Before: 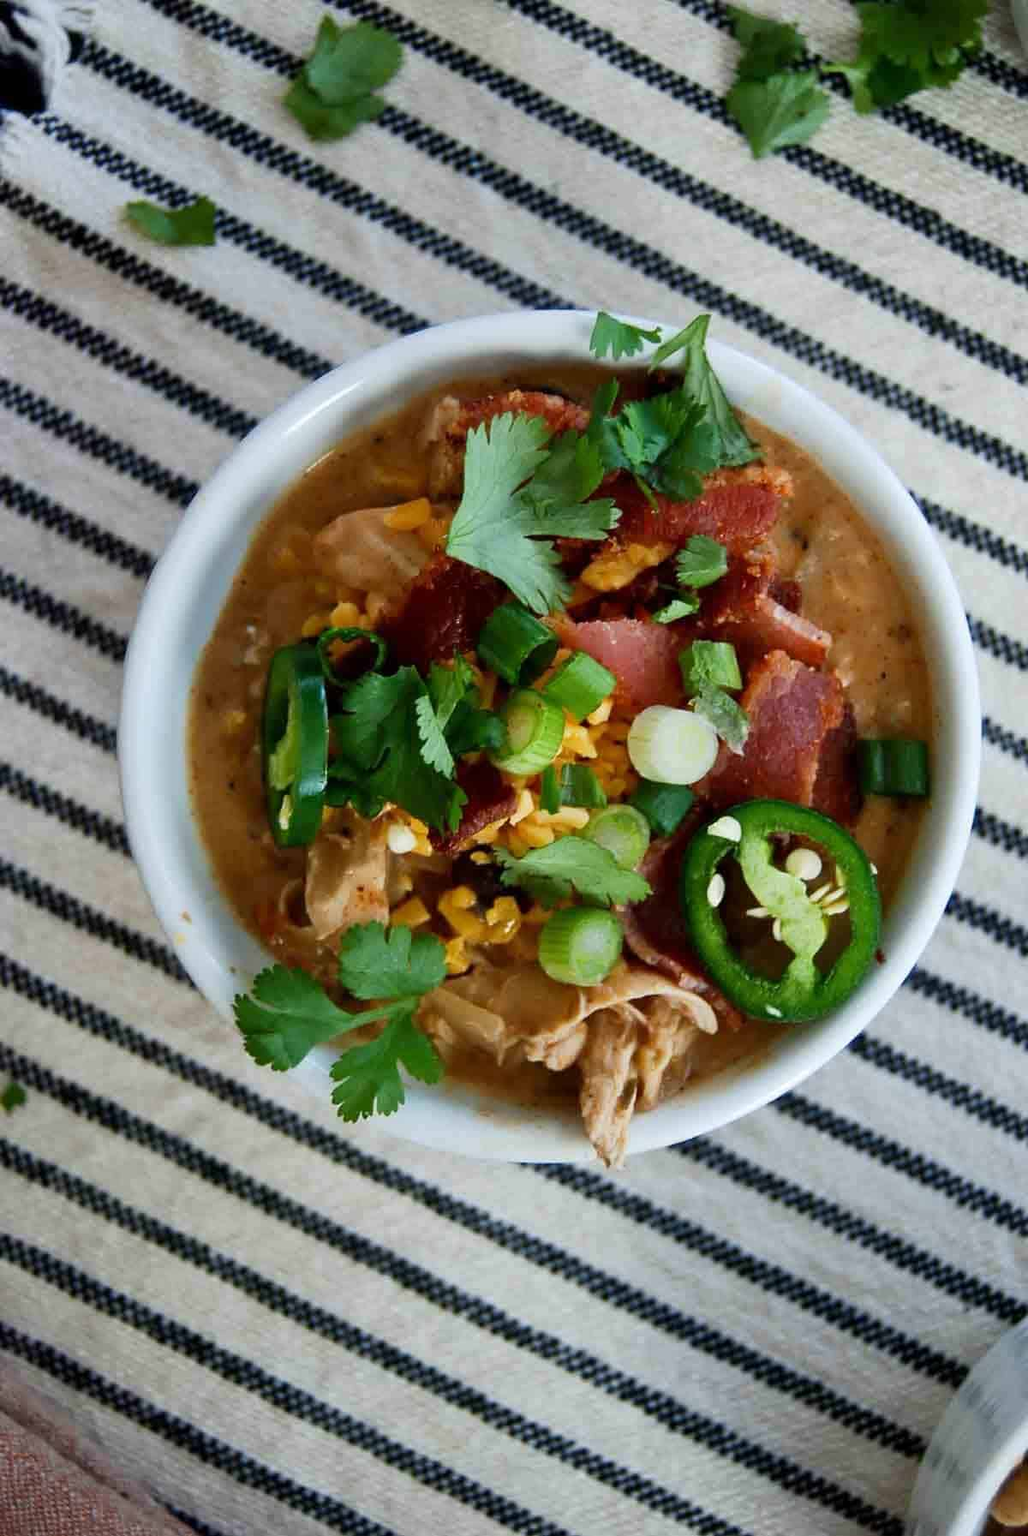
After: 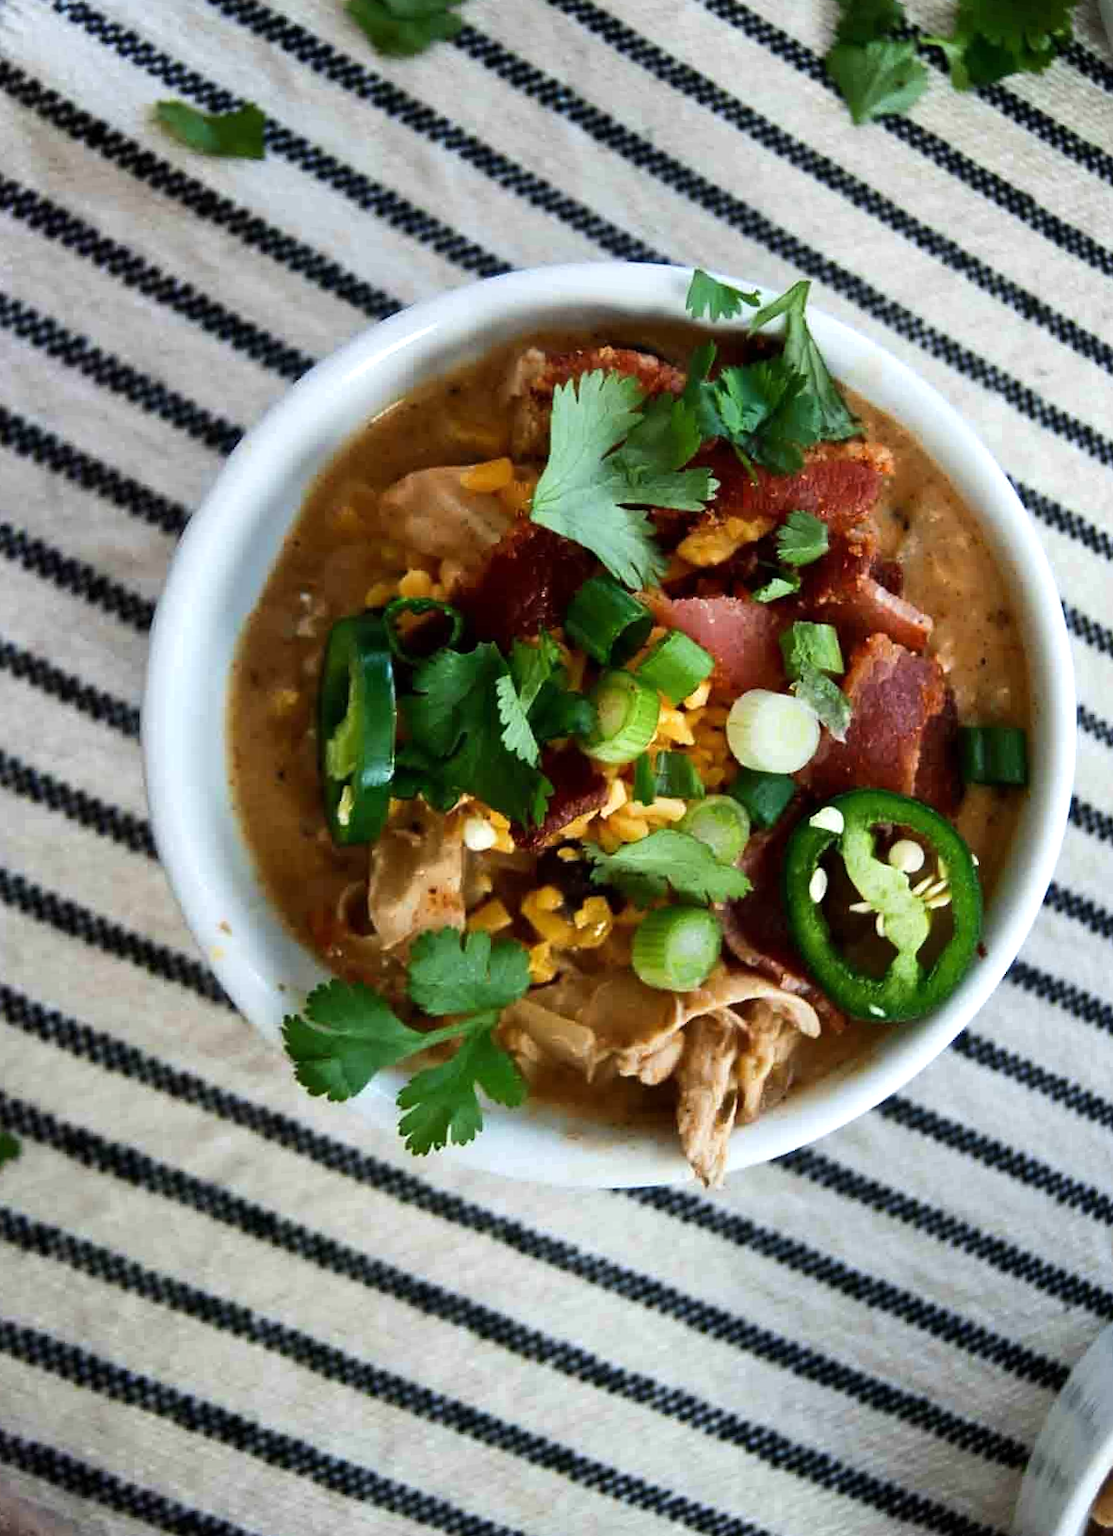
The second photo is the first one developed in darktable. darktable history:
tone equalizer: -8 EV -0.417 EV, -7 EV -0.389 EV, -6 EV -0.333 EV, -5 EV -0.222 EV, -3 EV 0.222 EV, -2 EV 0.333 EV, -1 EV 0.389 EV, +0 EV 0.417 EV, edges refinement/feathering 500, mask exposure compensation -1.57 EV, preserve details no
rotate and perspective: rotation -0.013°, lens shift (vertical) -0.027, lens shift (horizontal) 0.178, crop left 0.016, crop right 0.989, crop top 0.082, crop bottom 0.918
